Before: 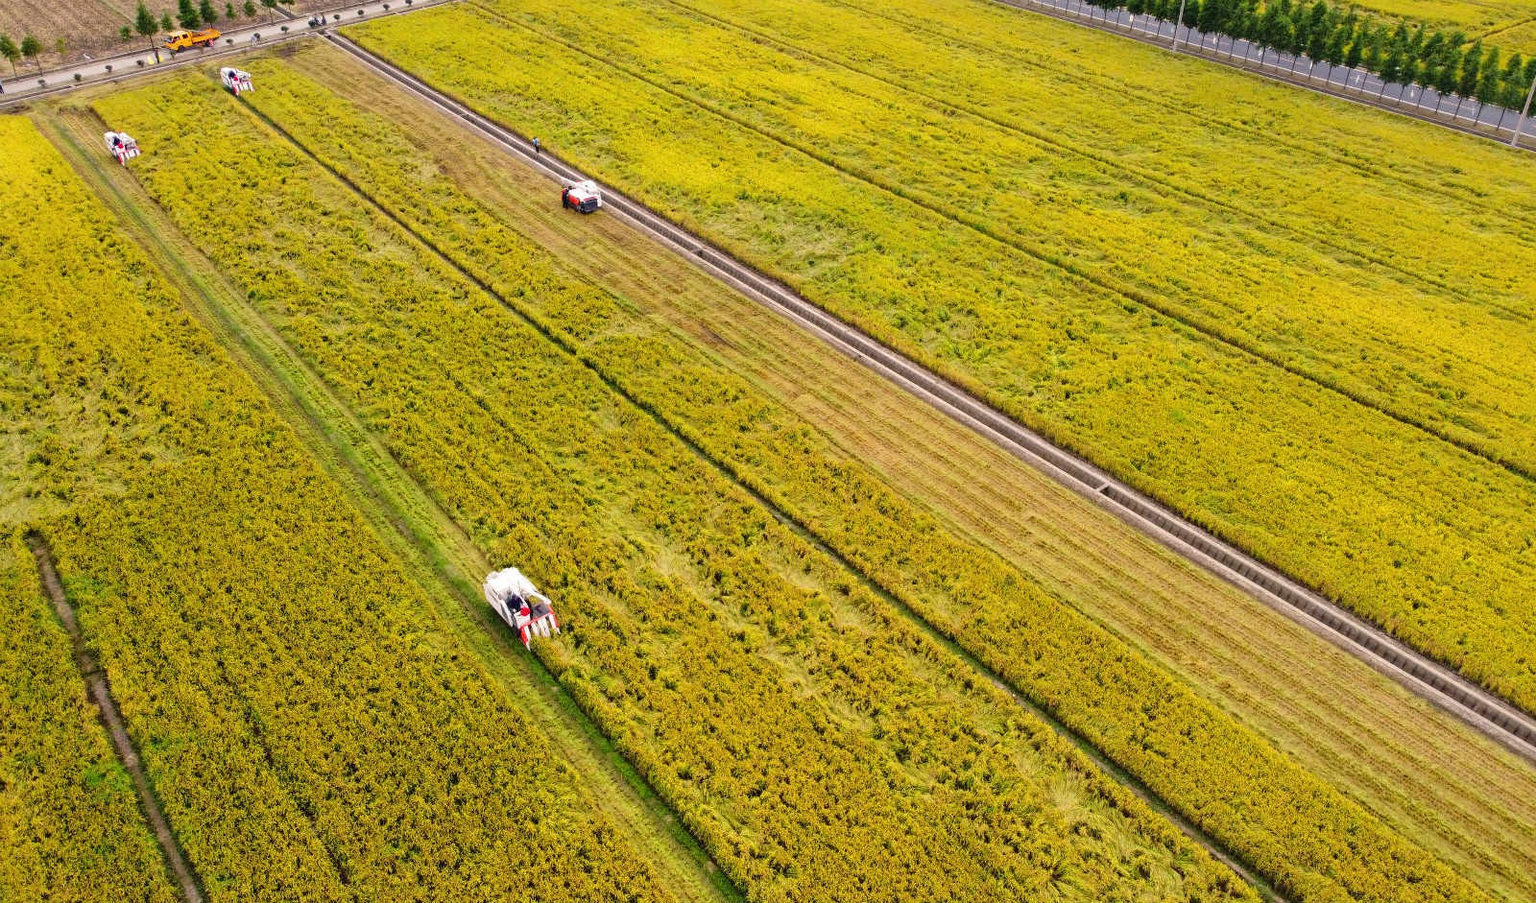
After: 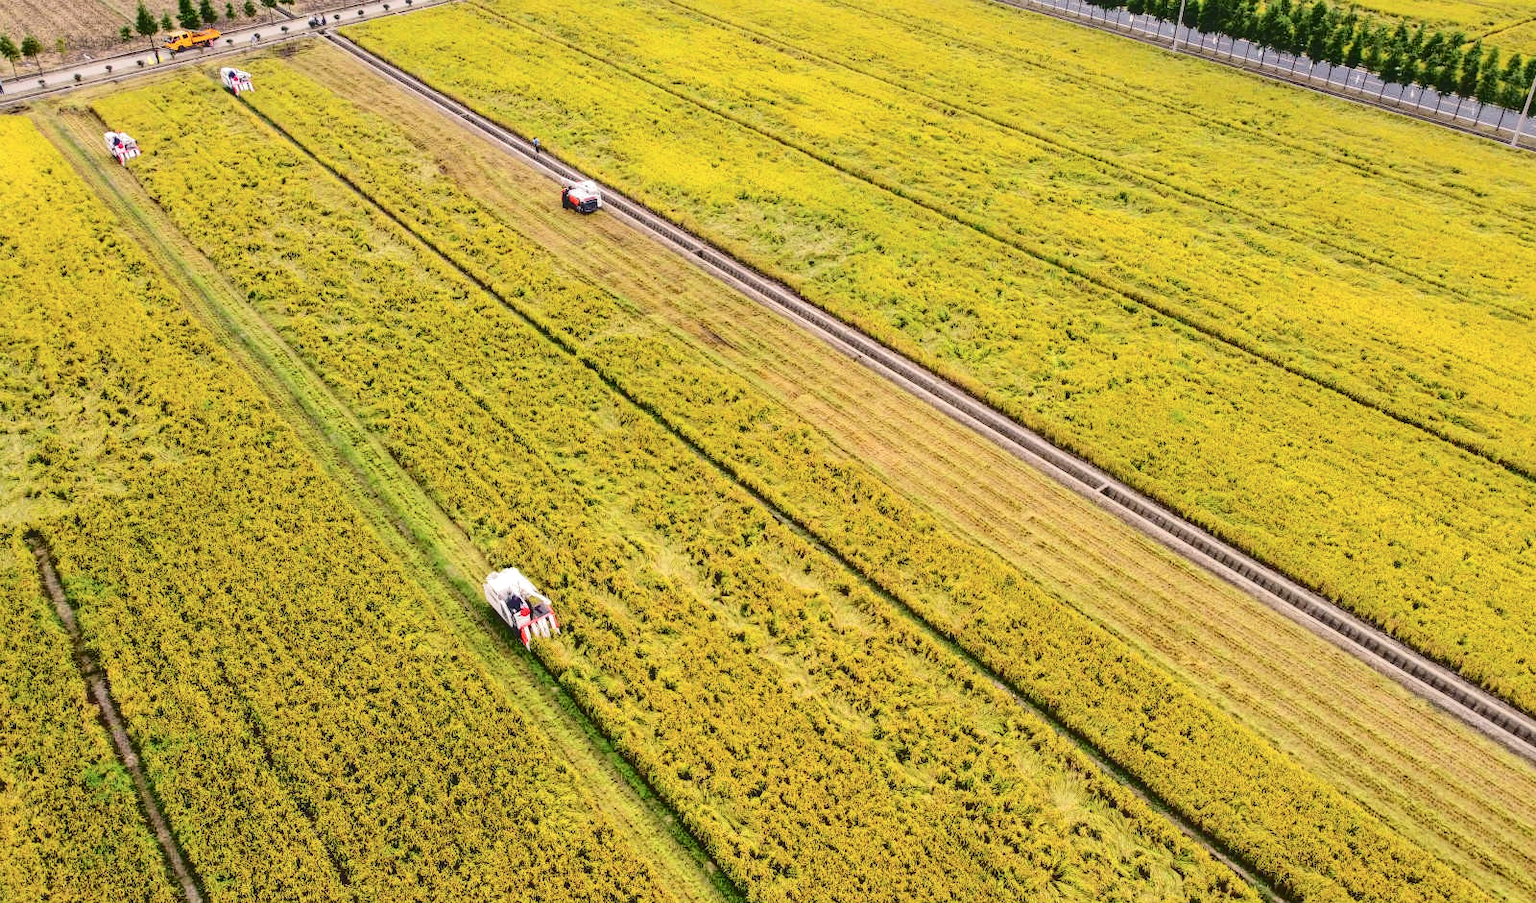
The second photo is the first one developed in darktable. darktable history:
local contrast: detail 130%
tone curve: curves: ch0 [(0, 0) (0.003, 0.14) (0.011, 0.141) (0.025, 0.141) (0.044, 0.142) (0.069, 0.146) (0.1, 0.151) (0.136, 0.16) (0.177, 0.182) (0.224, 0.214) (0.277, 0.272) (0.335, 0.35) (0.399, 0.453) (0.468, 0.548) (0.543, 0.634) (0.623, 0.715) (0.709, 0.778) (0.801, 0.848) (0.898, 0.902) (1, 1)], color space Lab, independent channels, preserve colors none
